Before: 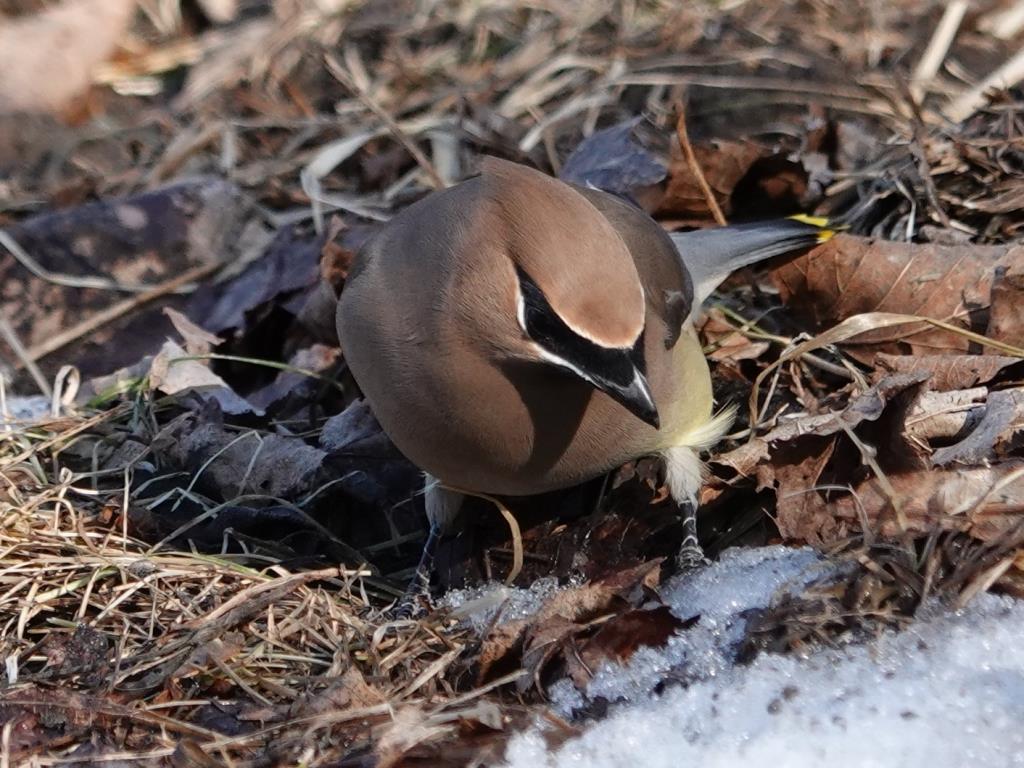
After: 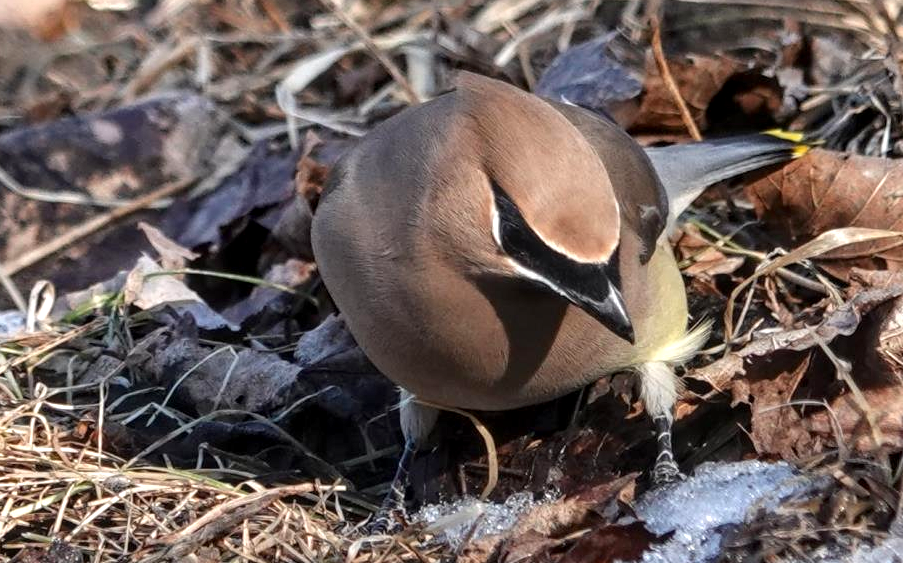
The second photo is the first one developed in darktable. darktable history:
local contrast: on, module defaults
exposure: exposure 0.569 EV, compensate highlight preservation false
crop and rotate: left 2.457%, top 11.085%, right 9.344%, bottom 15.483%
